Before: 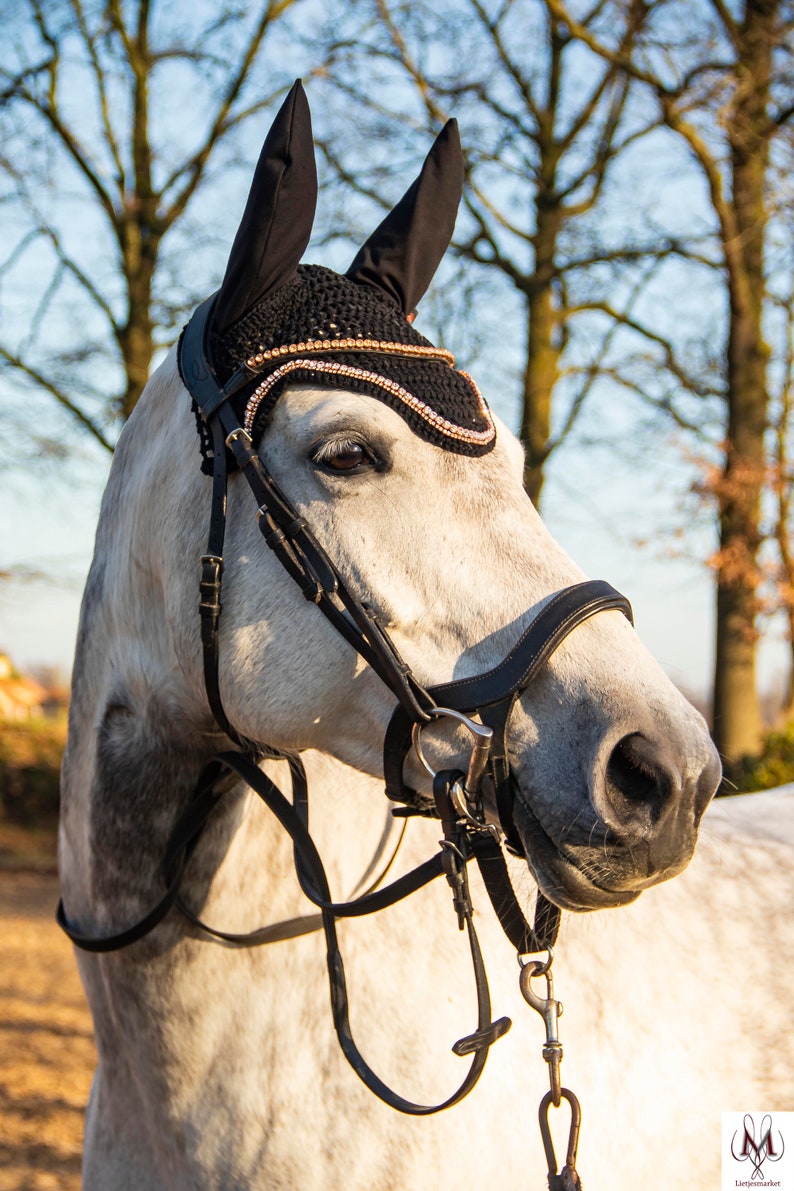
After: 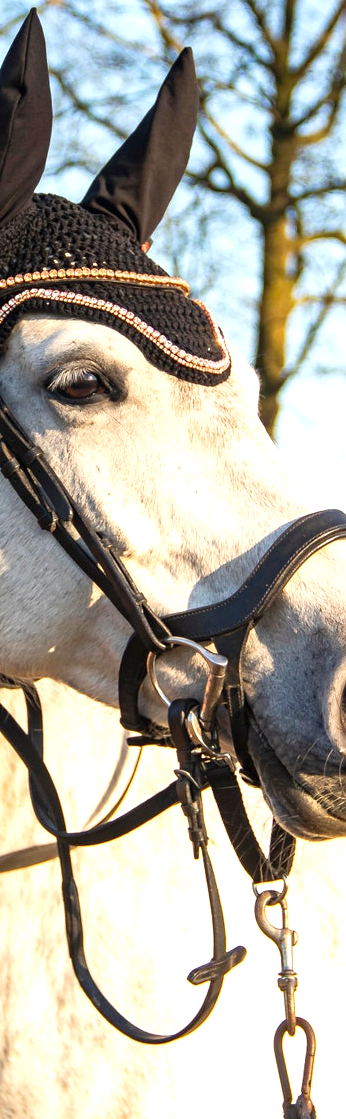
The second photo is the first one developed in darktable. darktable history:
crop: left 33.501%, top 6.023%, right 22.891%
exposure: exposure 0.554 EV, compensate highlight preservation false
